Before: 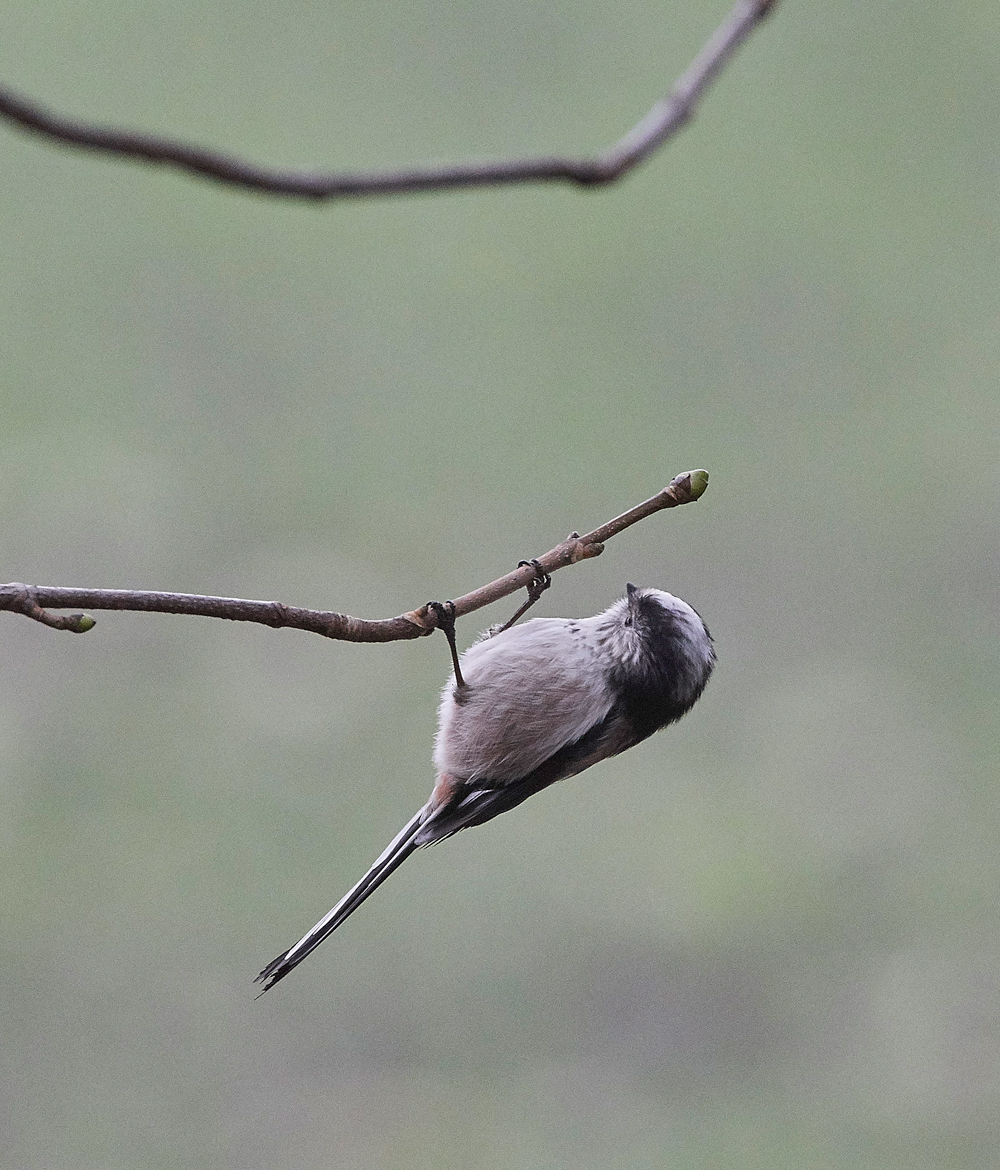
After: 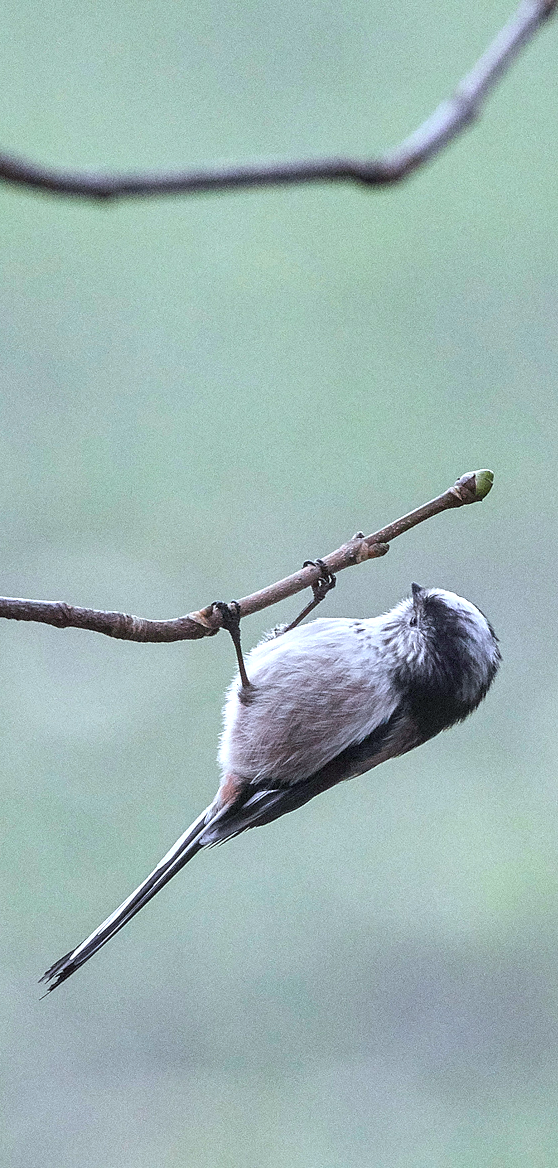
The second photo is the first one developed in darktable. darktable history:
local contrast: on, module defaults
crop: left 21.593%, right 21.989%, bottom 0.005%
exposure: exposure 0.649 EV, compensate exposure bias true, compensate highlight preservation false
color calibration: illuminant Planckian (black body), x 0.368, y 0.36, temperature 4277.49 K
